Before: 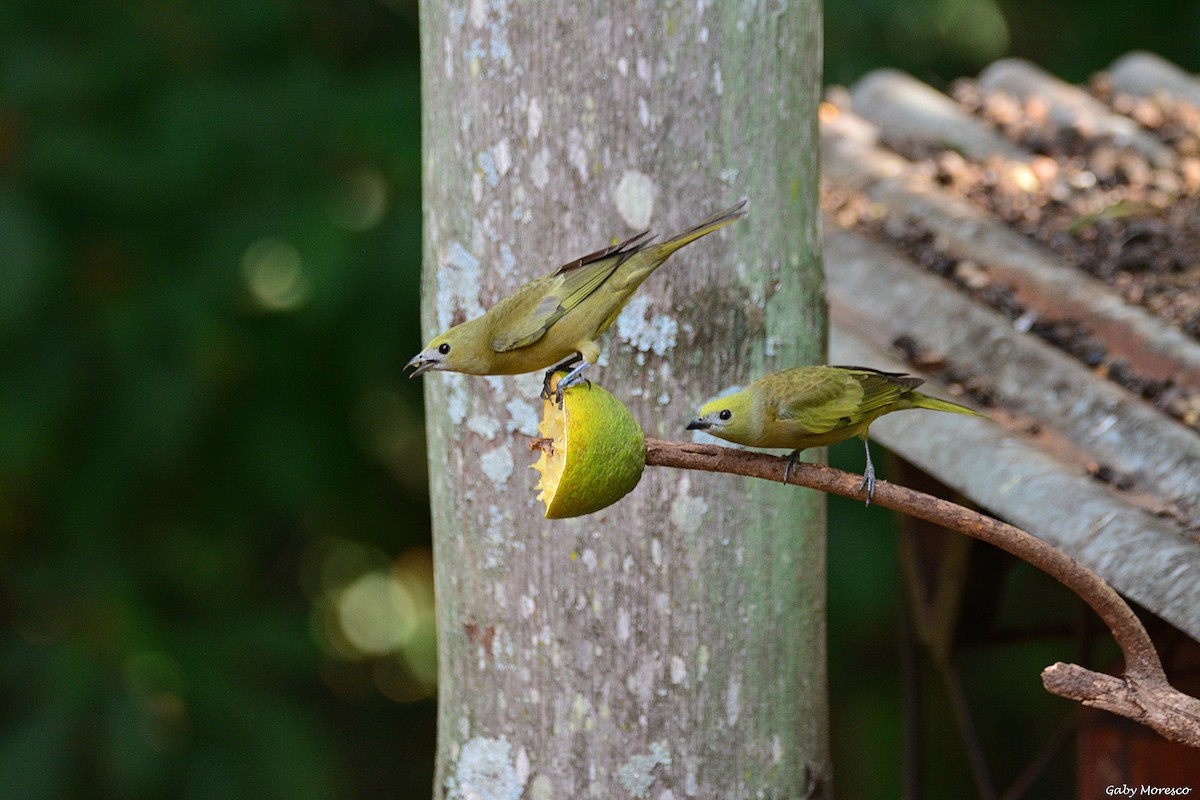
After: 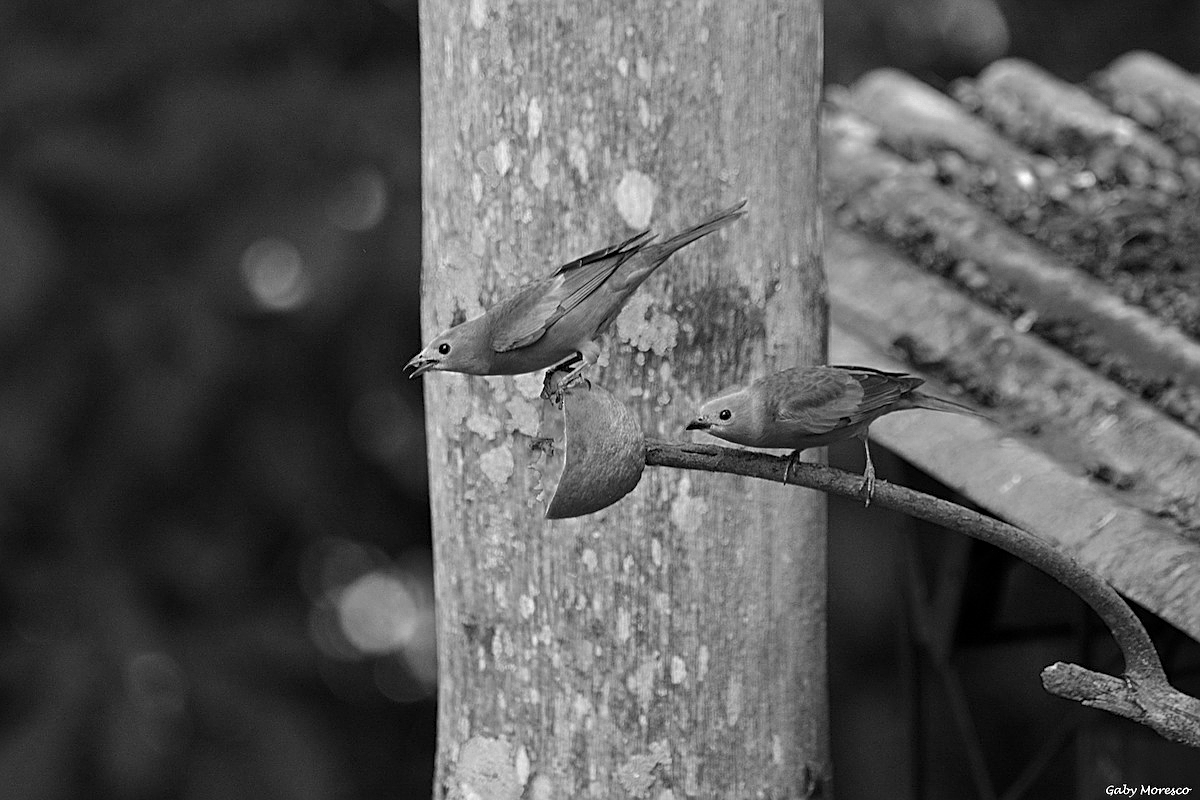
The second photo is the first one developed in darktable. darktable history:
color zones: curves: ch0 [(0.002, 0.429) (0.121, 0.212) (0.198, 0.113) (0.276, 0.344) (0.331, 0.541) (0.41, 0.56) (0.482, 0.289) (0.619, 0.227) (0.721, 0.18) (0.821, 0.435) (0.928, 0.555) (1, 0.587)]; ch1 [(0, 0) (0.143, 0) (0.286, 0) (0.429, 0) (0.571, 0) (0.714, 0) (0.857, 0)]
exposure: black level correction 0.002, exposure 0.15 EV, compensate highlight preservation false
sharpen: on, module defaults
